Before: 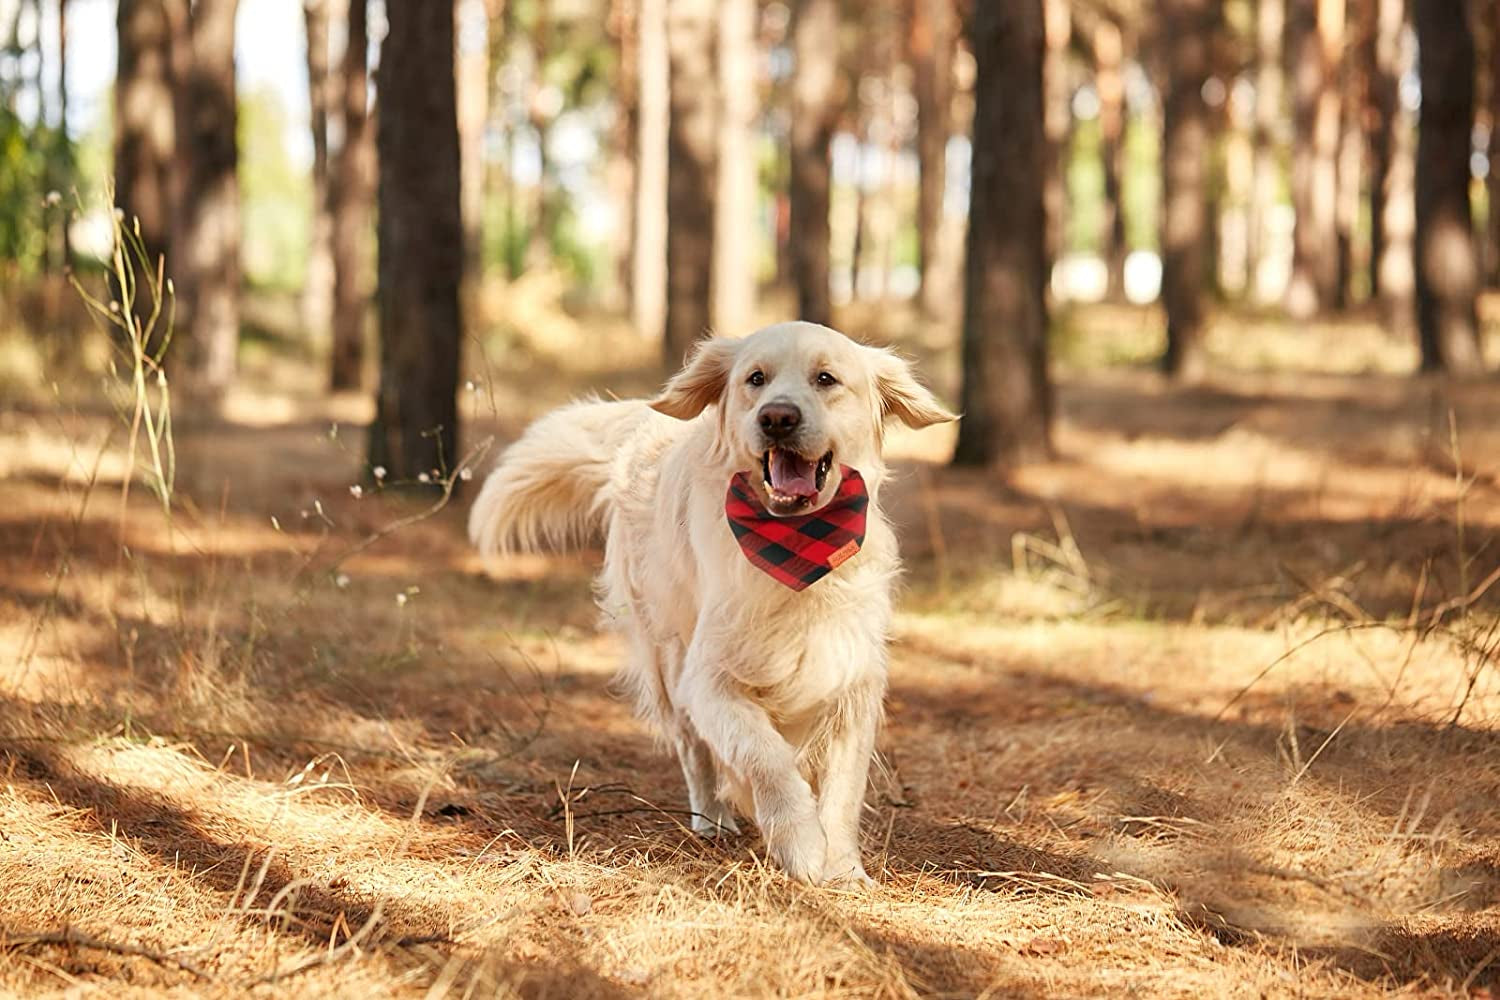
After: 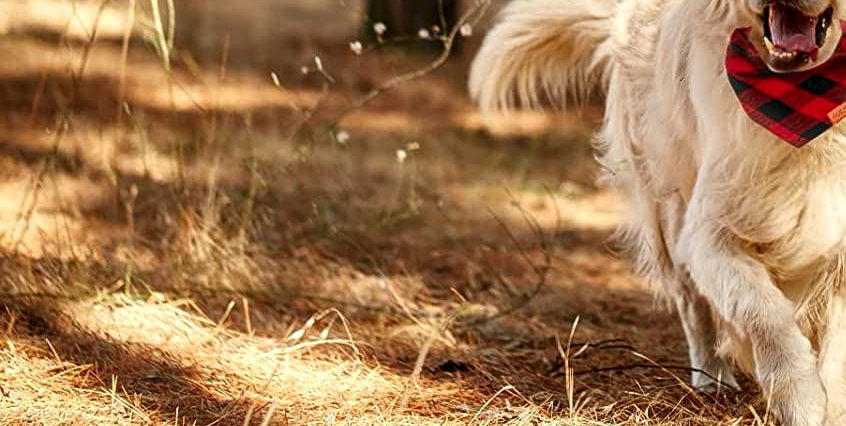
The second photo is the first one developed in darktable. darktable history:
bloom: size 9%, threshold 100%, strength 7%
local contrast: detail 130%
contrast brightness saturation: contrast 0.07, brightness -0.13, saturation 0.06
crop: top 44.483%, right 43.593%, bottom 12.892%
